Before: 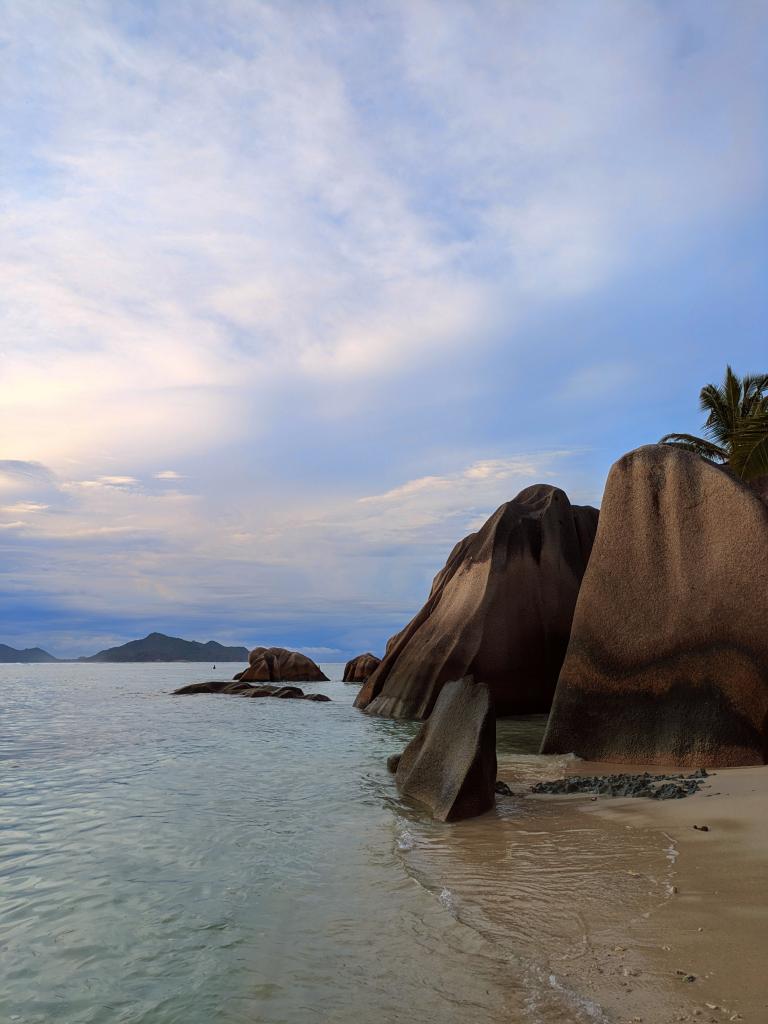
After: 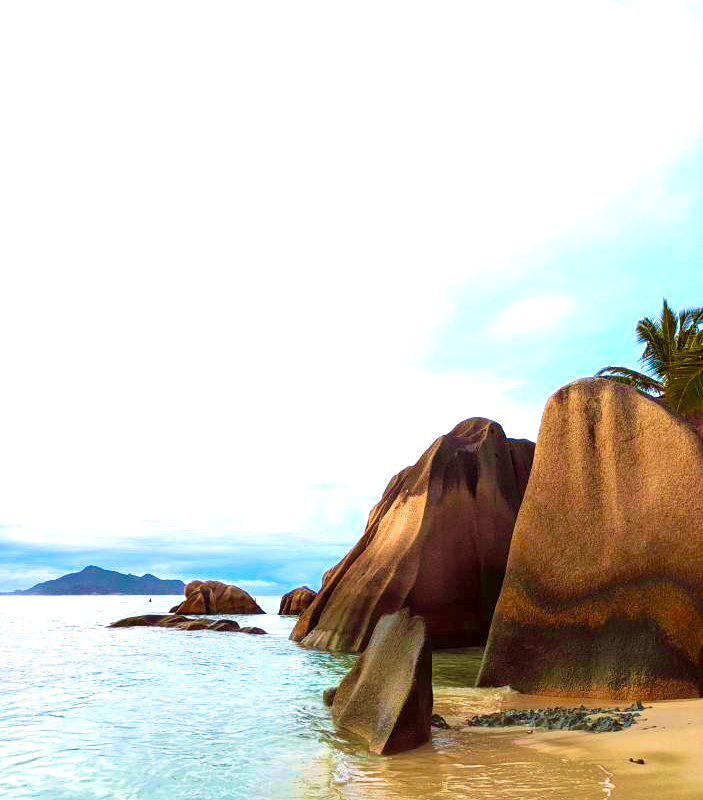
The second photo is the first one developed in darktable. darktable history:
color balance rgb: perceptual saturation grading › global saturation 36.264%, perceptual saturation grading › shadows 35.191%, global vibrance 20%
exposure: black level correction 0, exposure 1.499 EV, compensate highlight preservation false
crop: left 8.43%, top 6.606%, bottom 15.253%
velvia: strength 56.56%
levels: levels [0, 0.476, 0.951]
